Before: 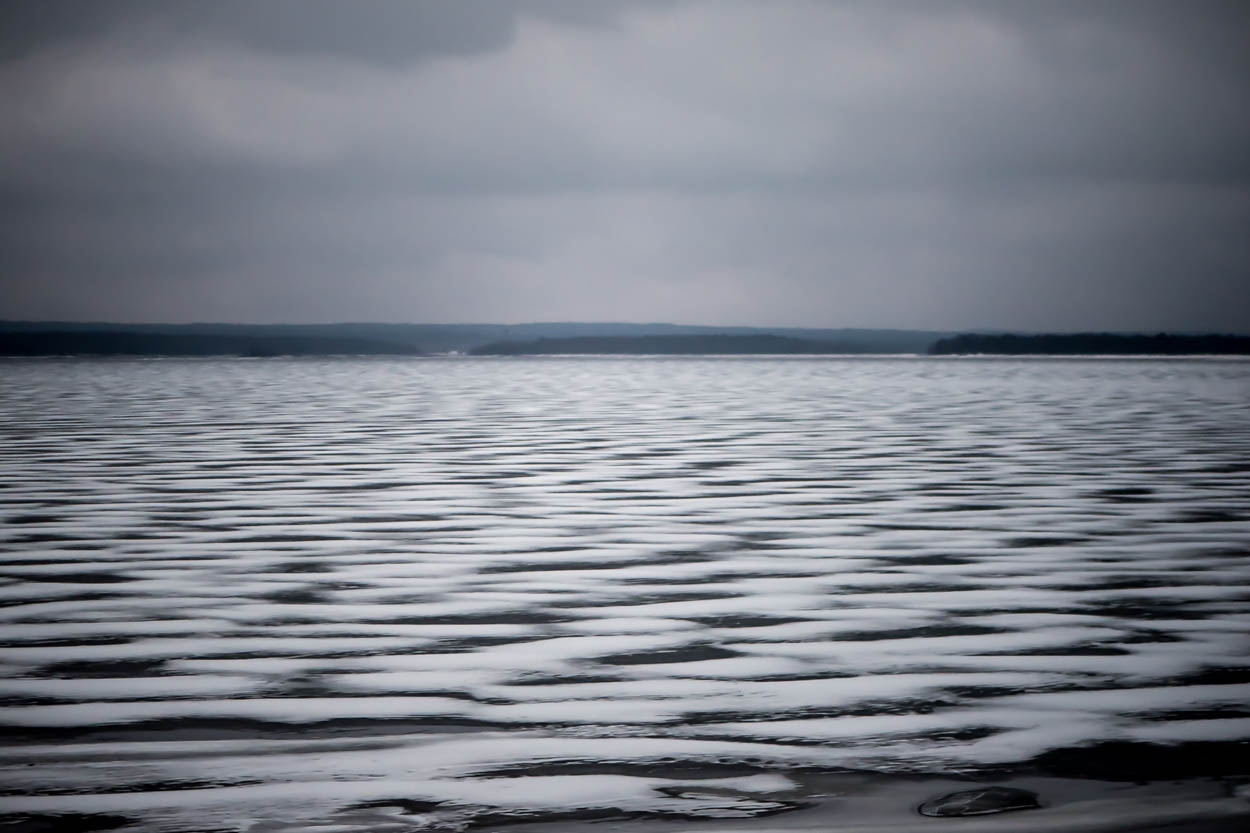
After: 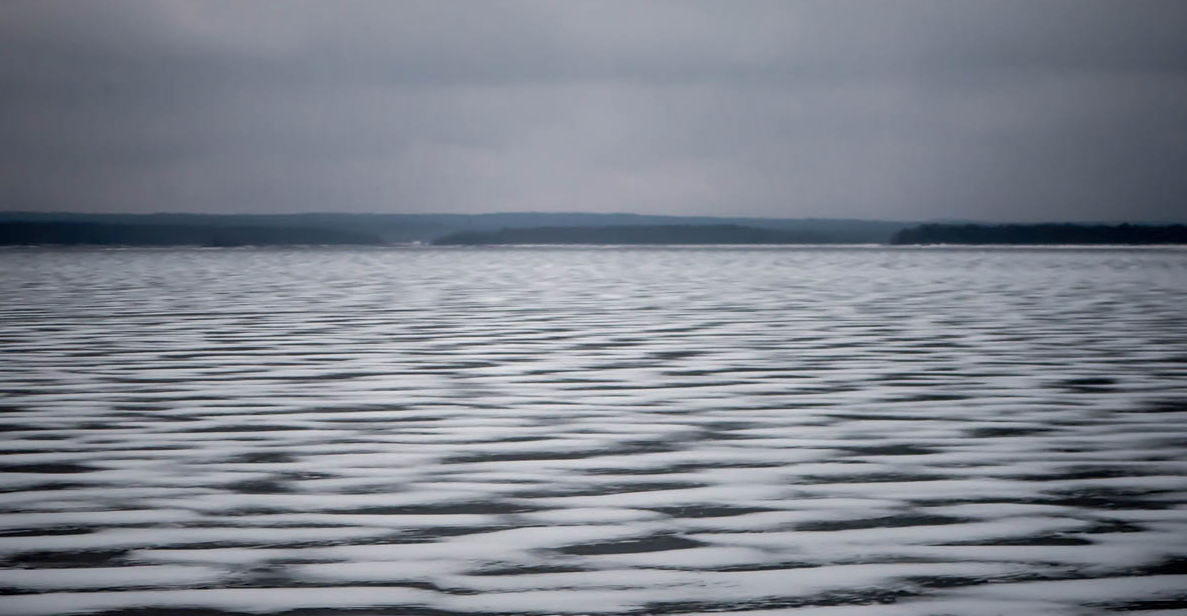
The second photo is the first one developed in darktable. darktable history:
crop and rotate: left 2.991%, top 13.302%, right 1.981%, bottom 12.636%
shadows and highlights: on, module defaults
